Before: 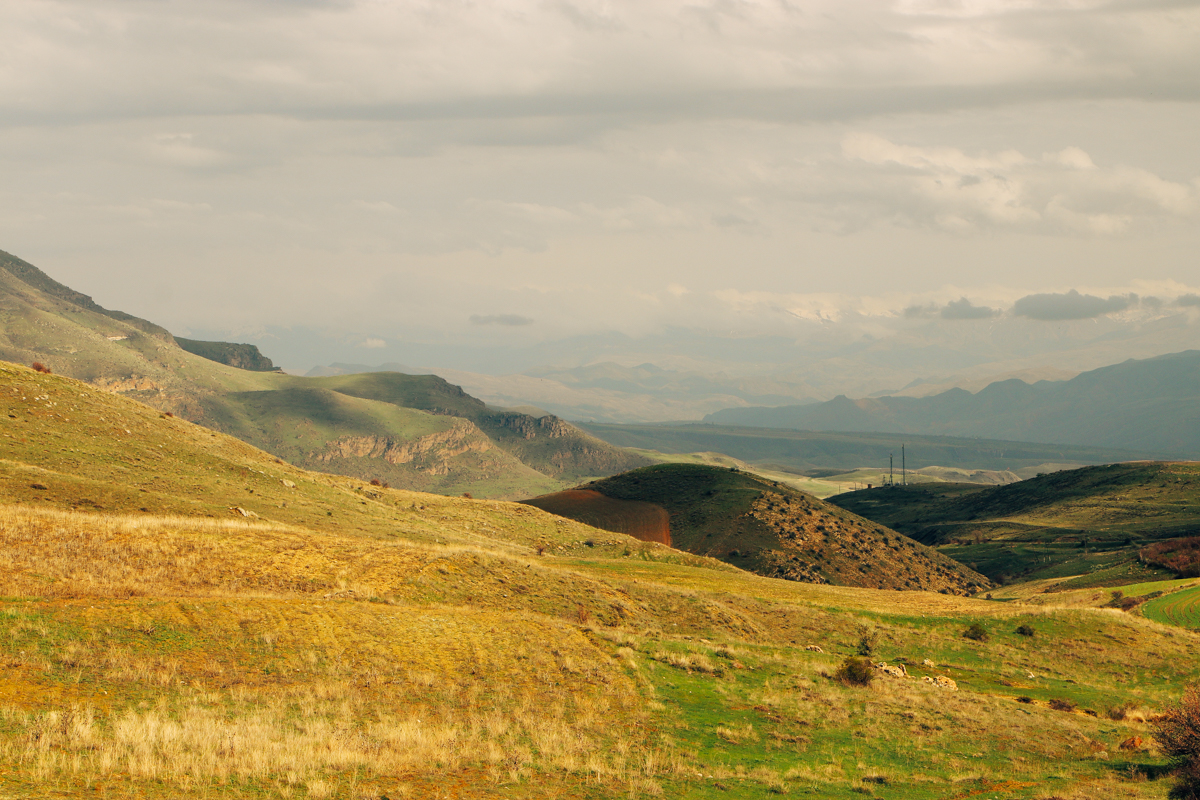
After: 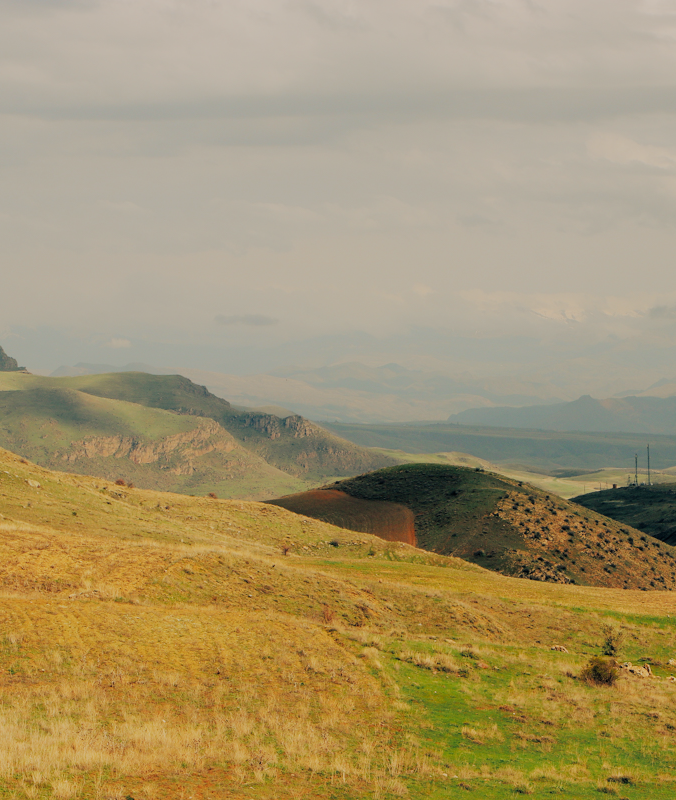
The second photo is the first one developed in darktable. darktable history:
exposure: black level correction 0, exposure 0.199 EV, compensate highlight preservation false
crop: left 21.261%, right 22.385%
filmic rgb: black relative exposure -8.85 EV, white relative exposure 4.98 EV, threshold 3.06 EV, target black luminance 0%, hardness 3.76, latitude 66.68%, contrast 0.814, highlights saturation mix 10.6%, shadows ↔ highlights balance 20.01%, enable highlight reconstruction true
